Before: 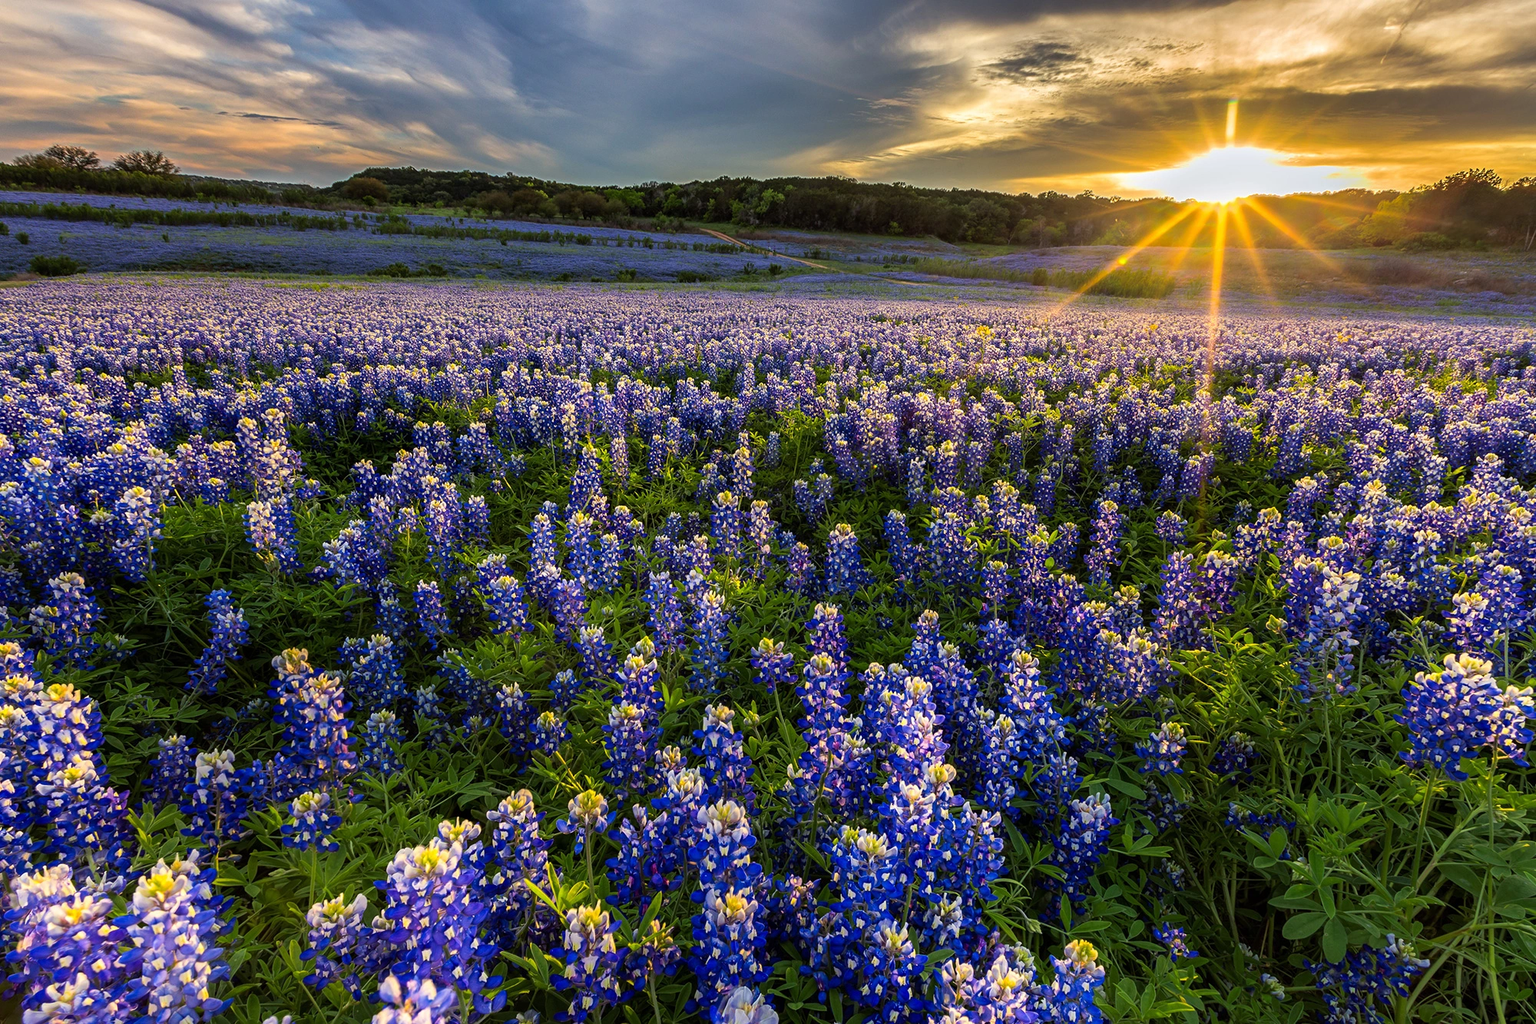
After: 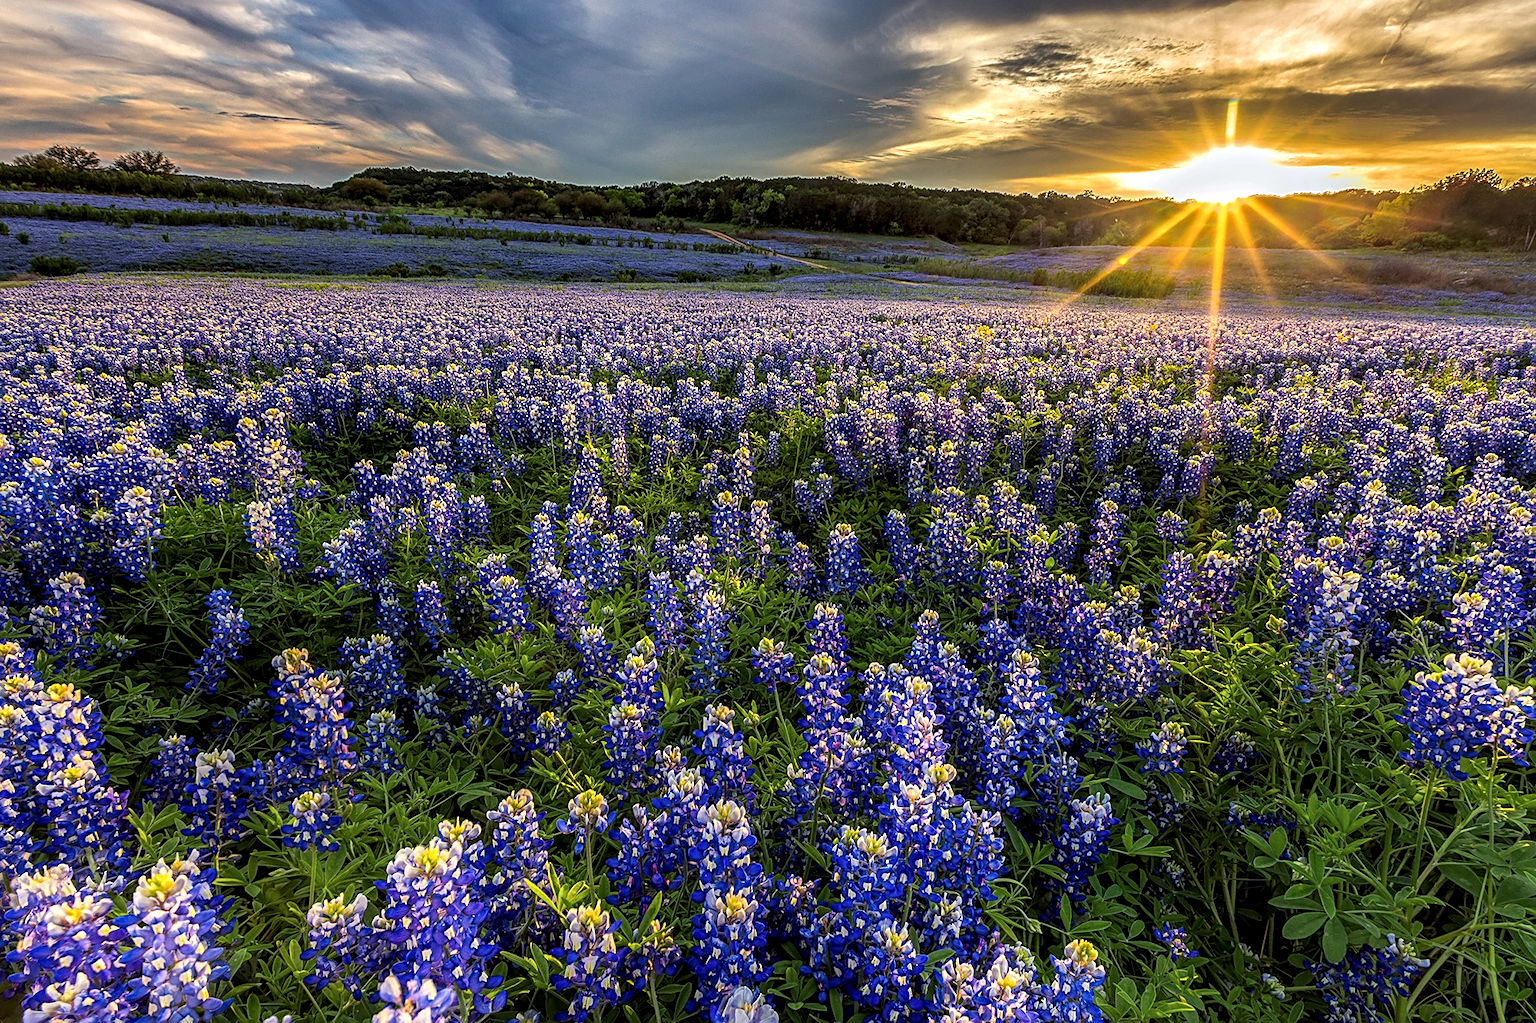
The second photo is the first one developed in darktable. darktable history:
local contrast: highlights 61%, detail 143%, midtone range 0.428
sharpen: on, module defaults
